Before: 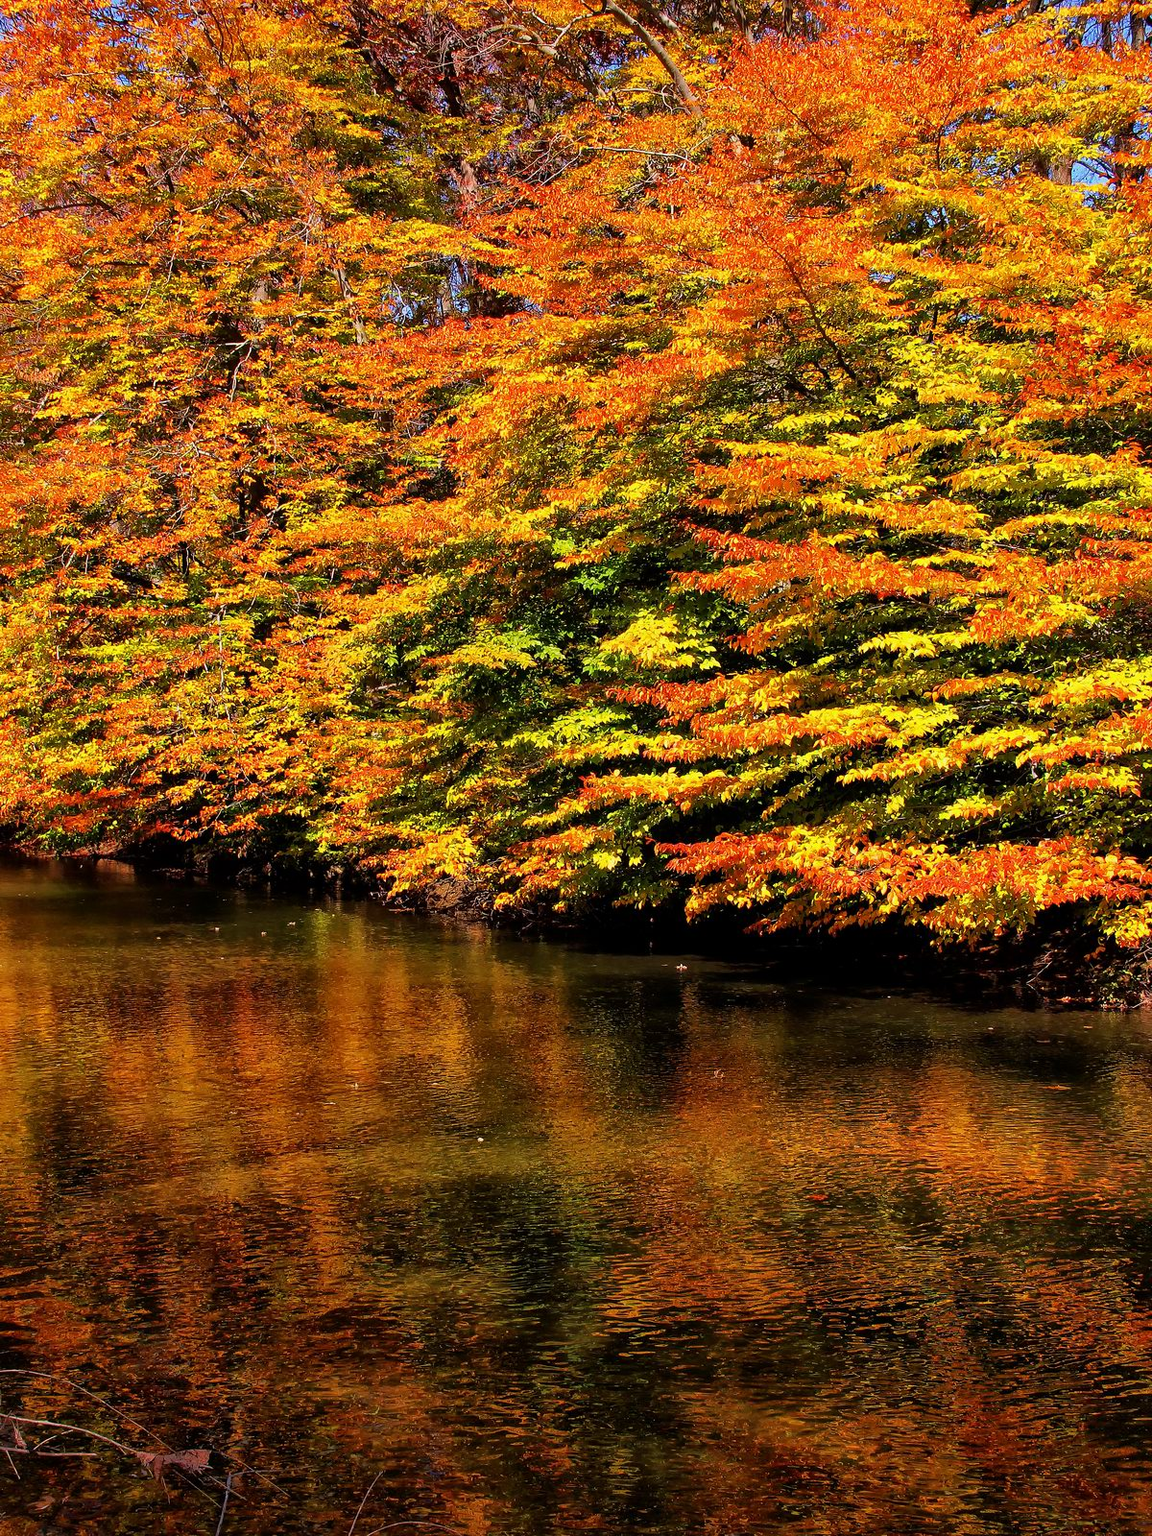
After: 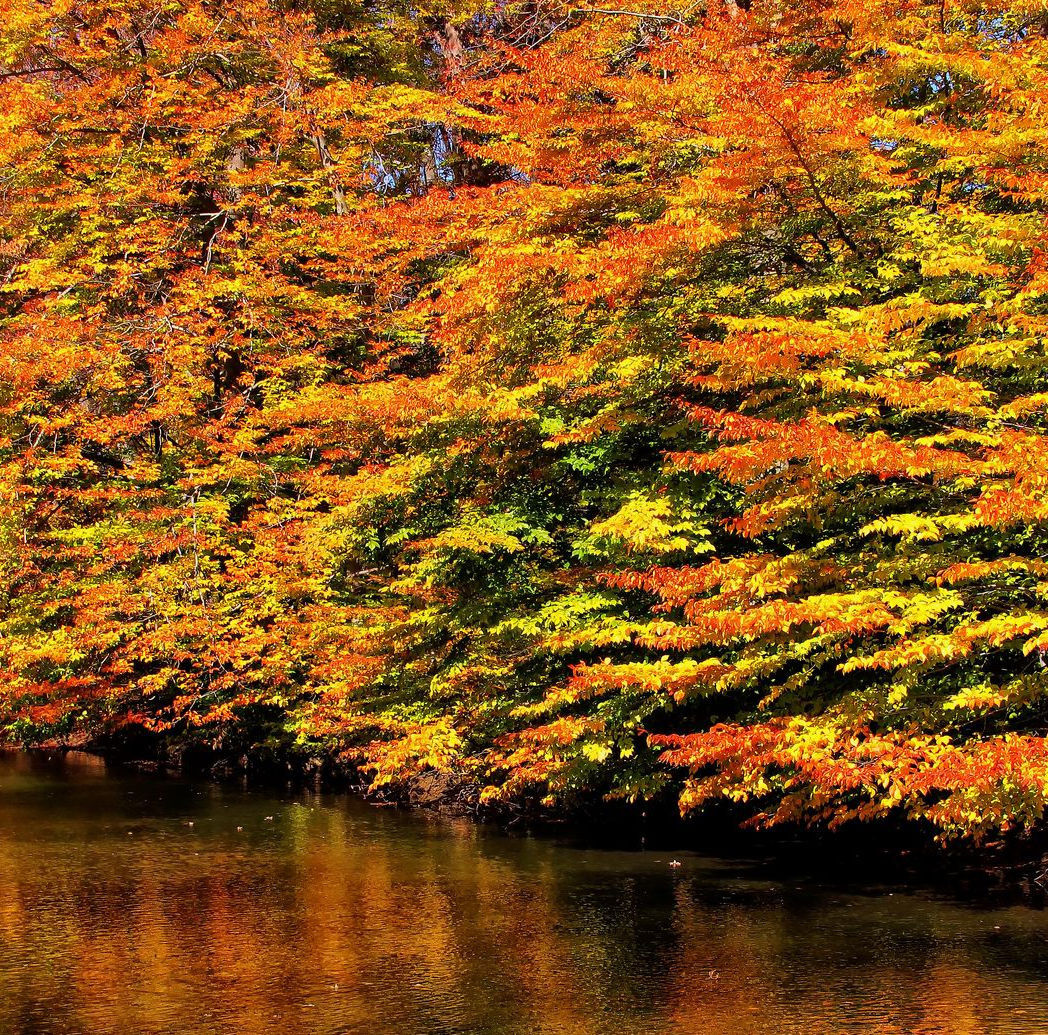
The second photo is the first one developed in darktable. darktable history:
crop: left 2.927%, top 9.014%, right 9.679%, bottom 26.262%
